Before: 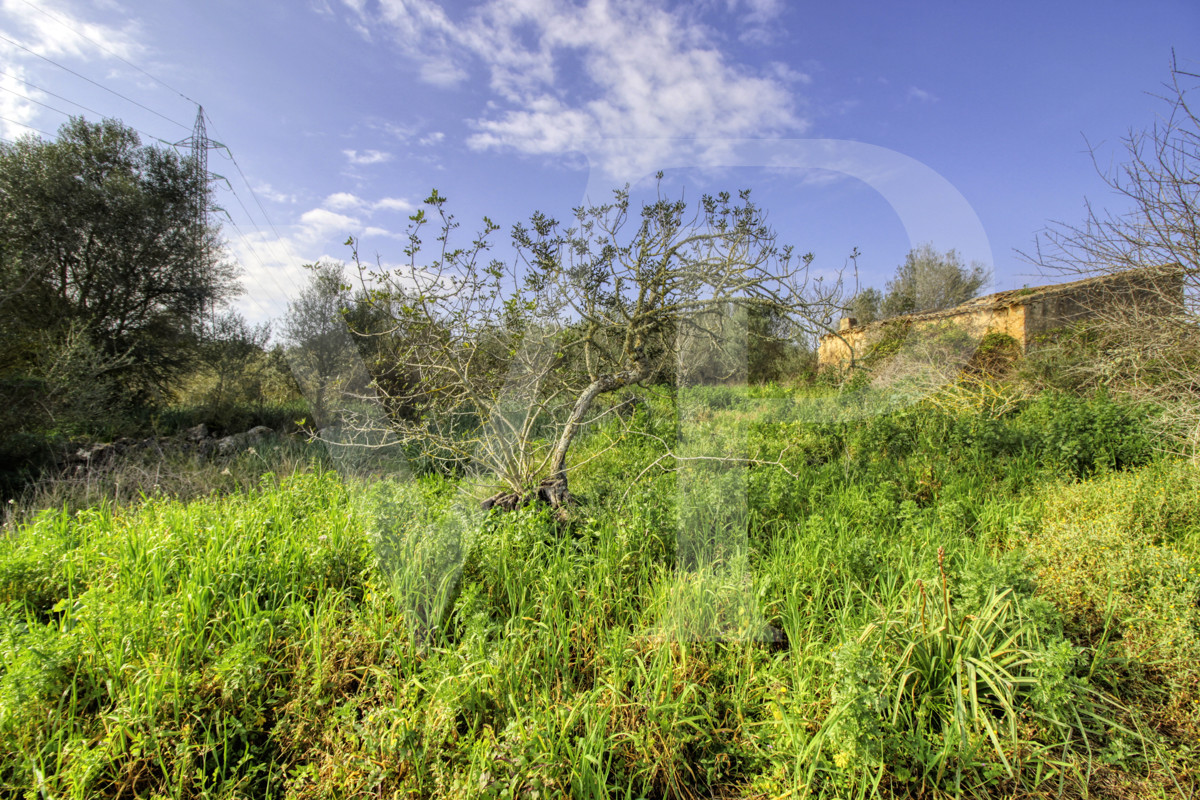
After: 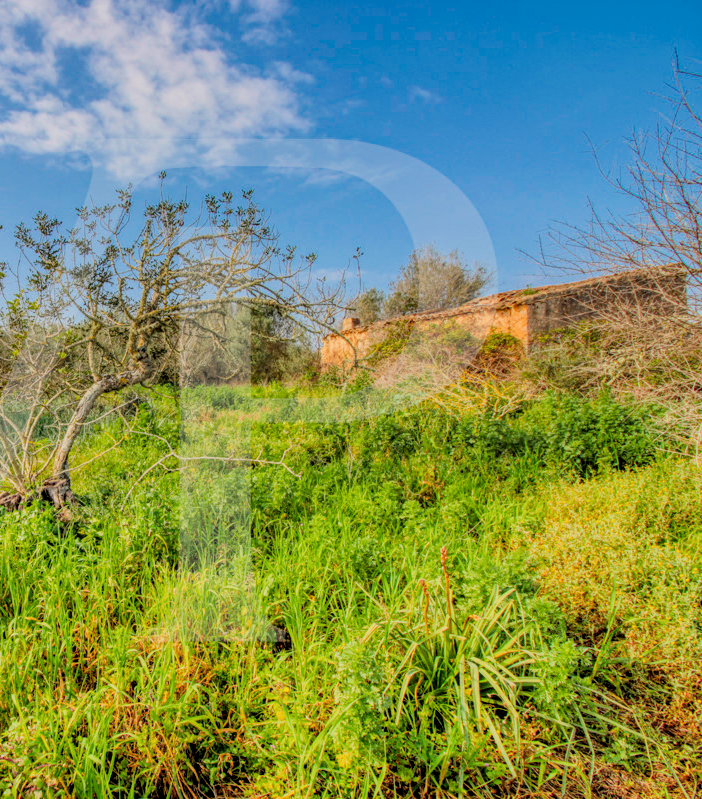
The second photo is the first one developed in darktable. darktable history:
crop: left 41.44%
local contrast: on, module defaults
filmic rgb: black relative exposure -7.28 EV, white relative exposure 5.06 EV, threshold 5.95 EV, hardness 3.22, color science v6 (2022), enable highlight reconstruction true
haze removal: compatibility mode true, adaptive false
